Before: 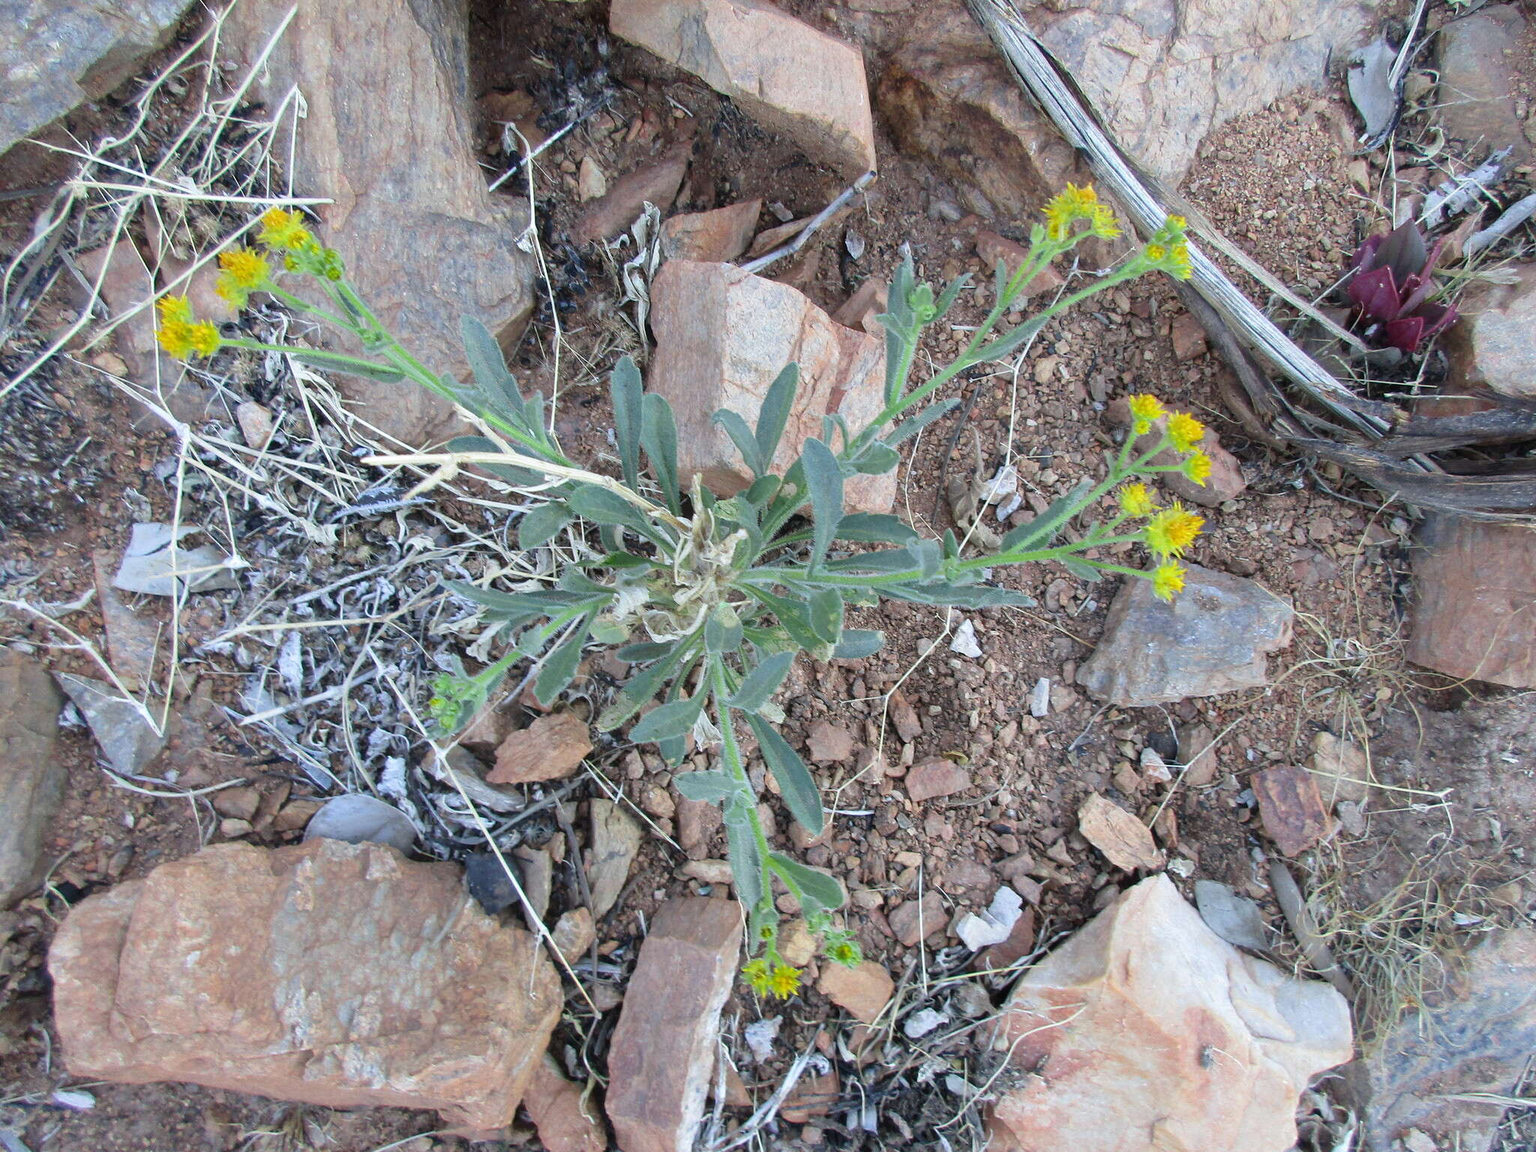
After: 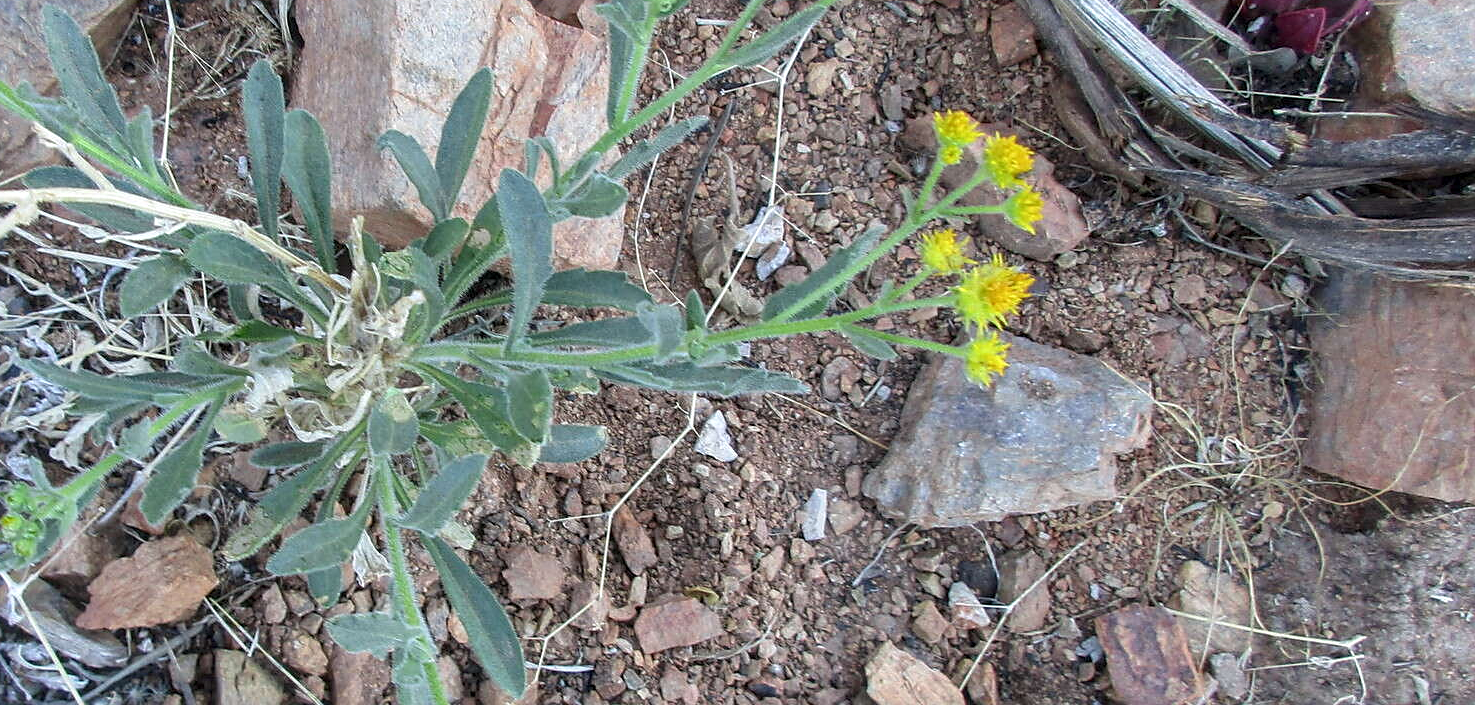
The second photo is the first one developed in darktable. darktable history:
sharpen: radius 1.864, amount 0.398, threshold 1.271
local contrast: on, module defaults
crop and rotate: left 27.938%, top 27.046%, bottom 27.046%
